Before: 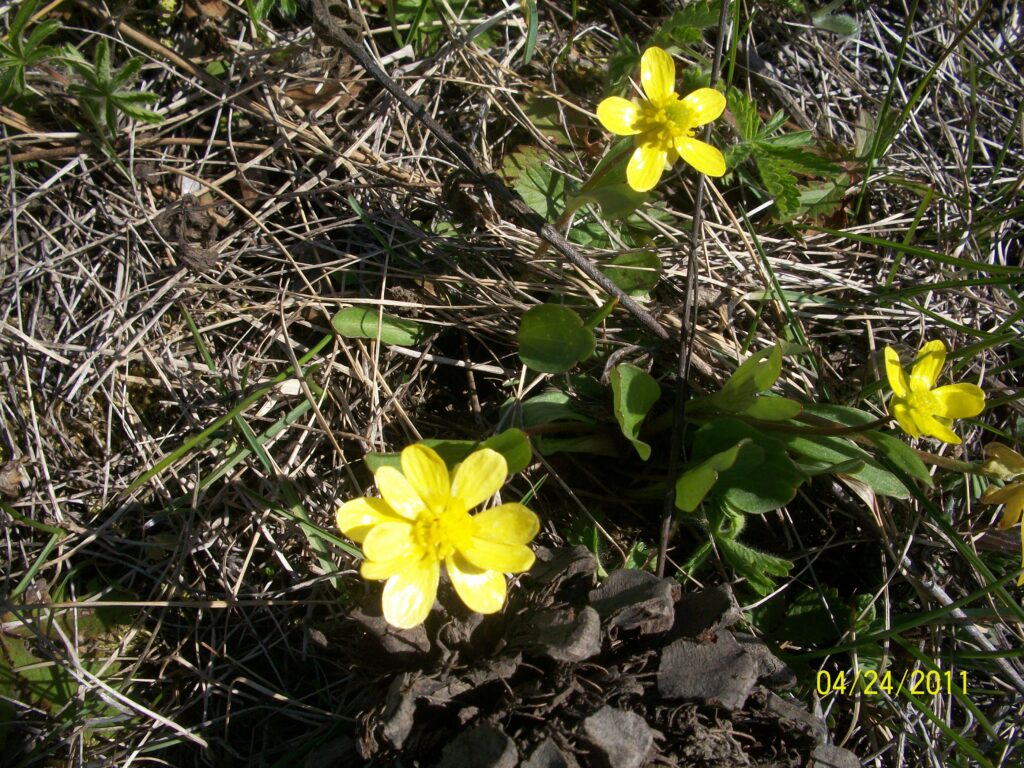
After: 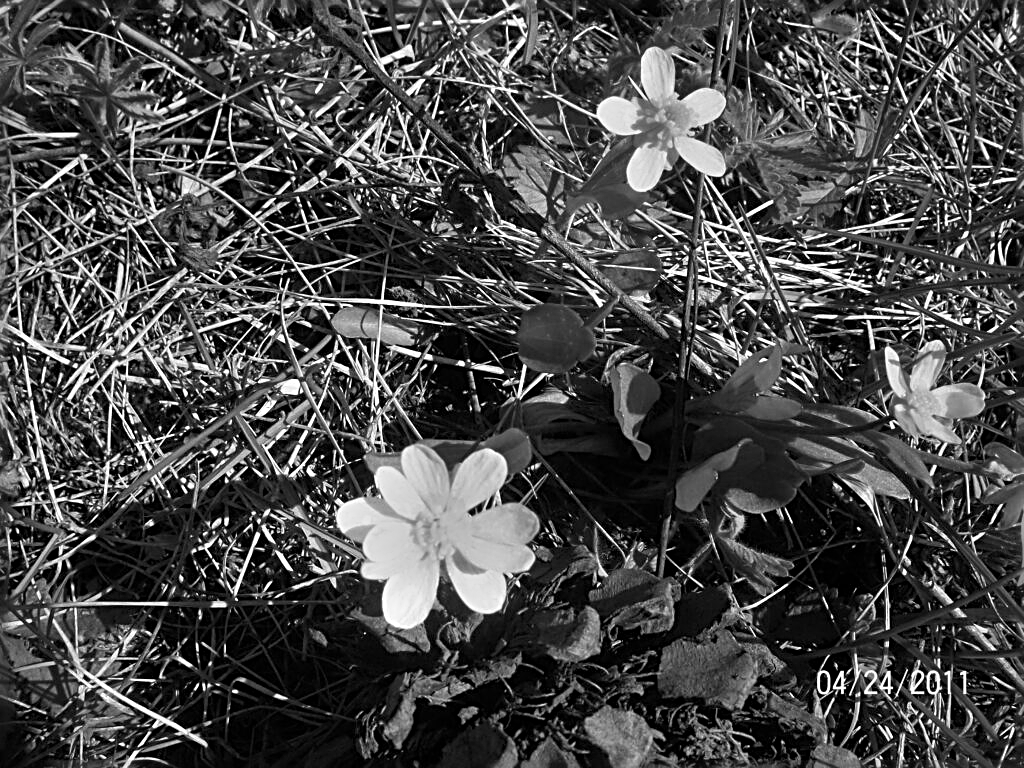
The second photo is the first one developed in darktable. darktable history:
sharpen: radius 2.817, amount 0.715
monochrome: a -4.13, b 5.16, size 1
color balance rgb: perceptual saturation grading › global saturation 20%, global vibrance 20%
